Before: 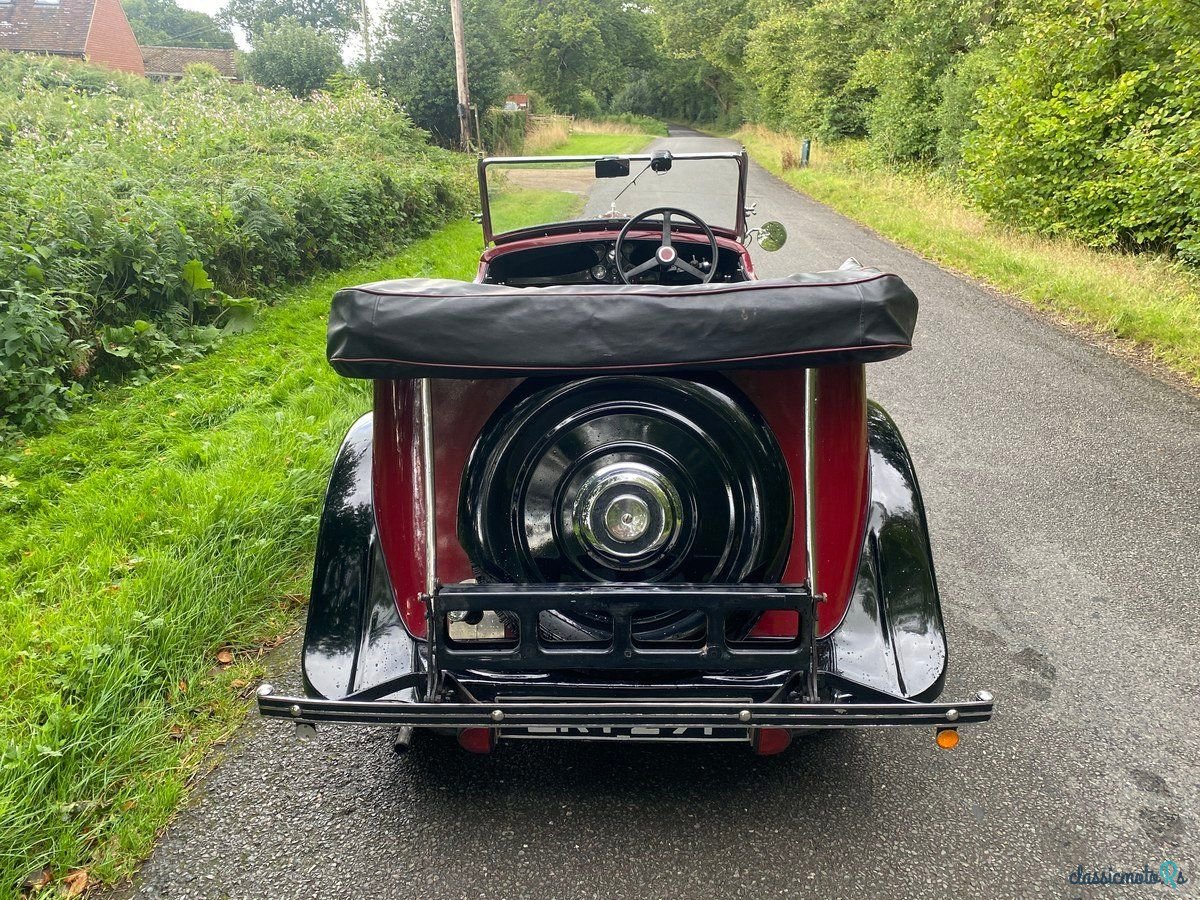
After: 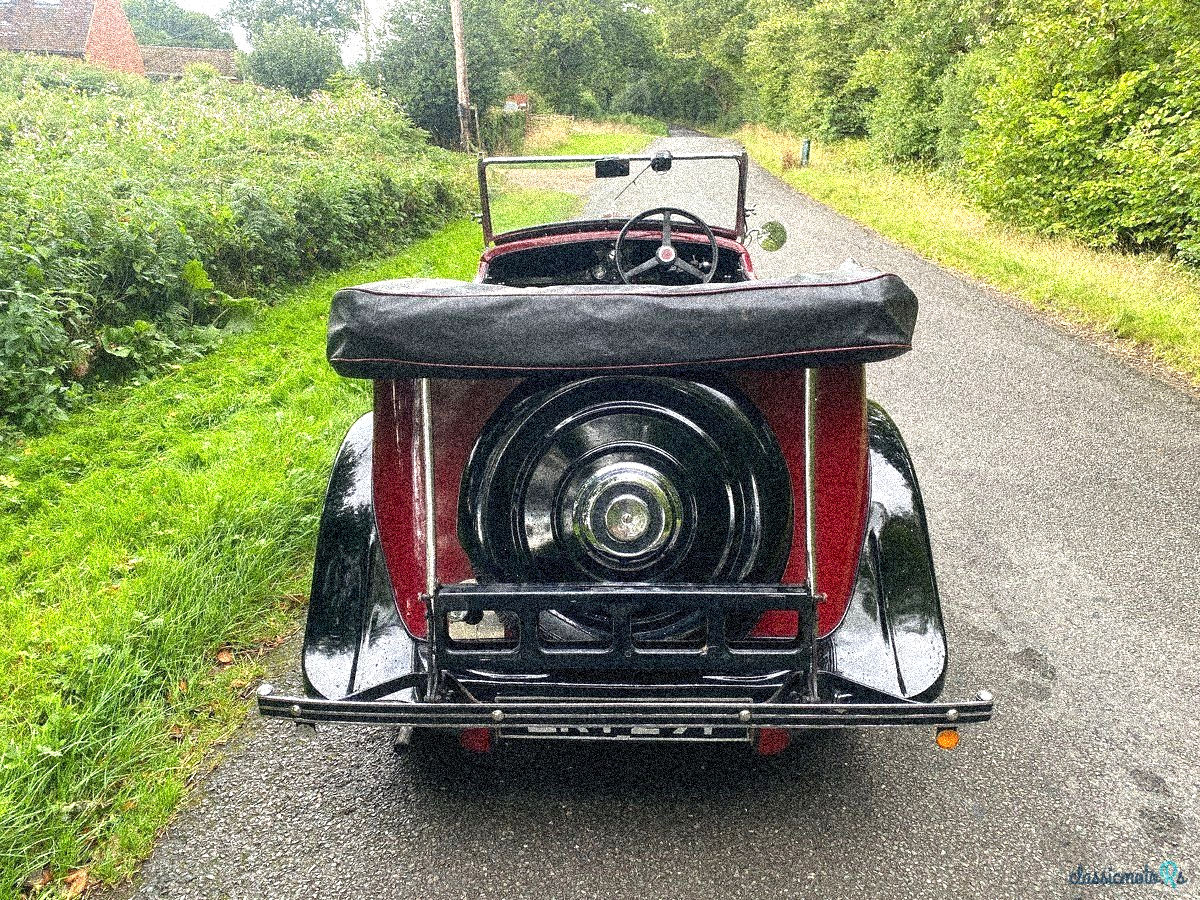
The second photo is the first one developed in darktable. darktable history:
exposure: black level correction -0.002, exposure 0.54 EV, compensate highlight preservation false
grain: coarseness 3.75 ISO, strength 100%, mid-tones bias 0%
